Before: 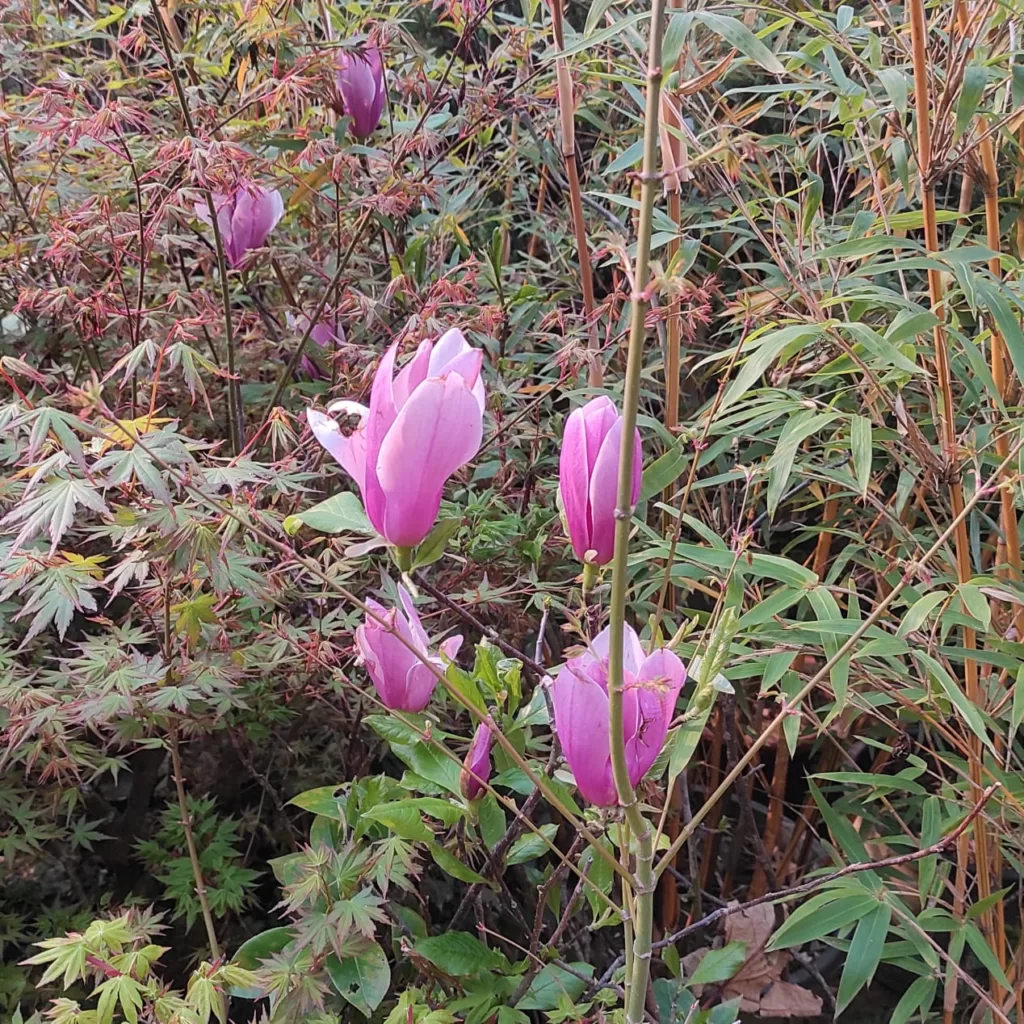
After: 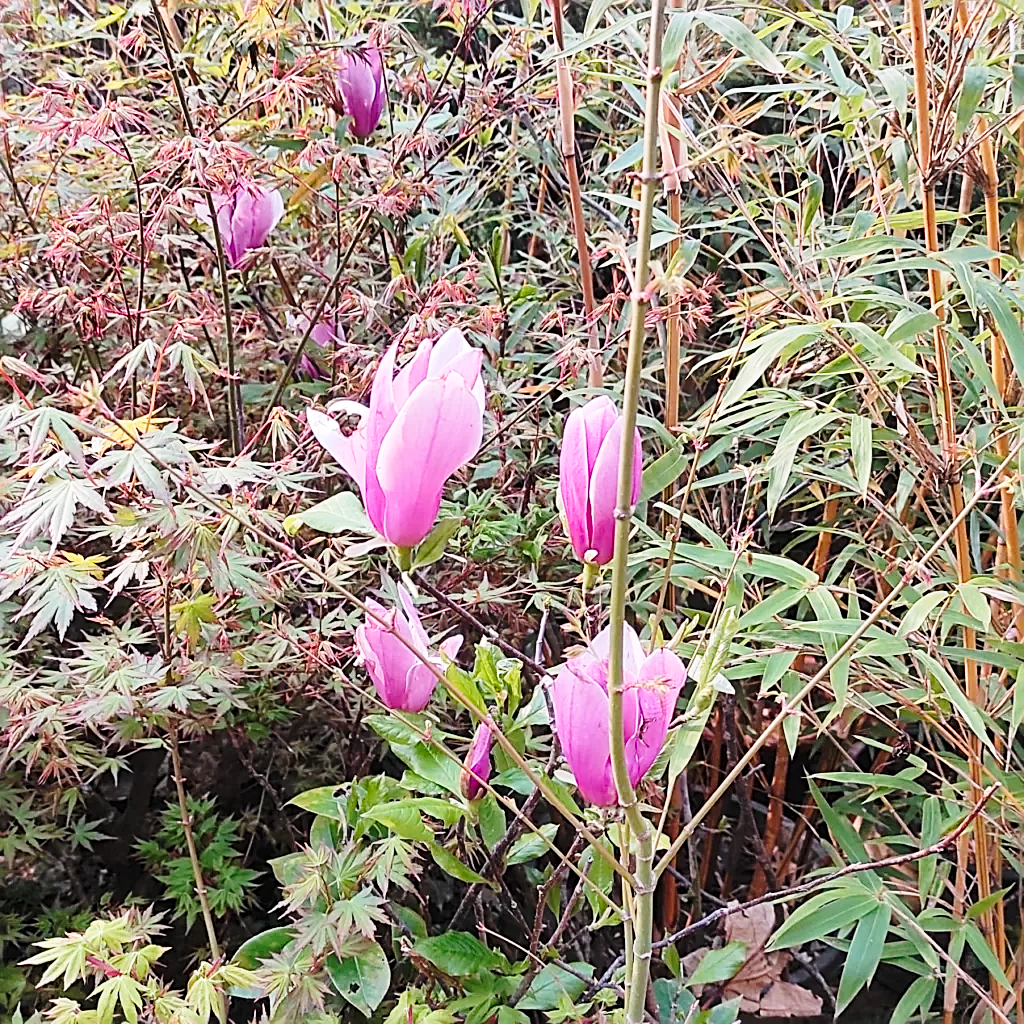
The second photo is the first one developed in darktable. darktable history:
sharpen: radius 2.531, amount 0.628
base curve: curves: ch0 [(0, 0) (0.028, 0.03) (0.121, 0.232) (0.46, 0.748) (0.859, 0.968) (1, 1)], preserve colors none
